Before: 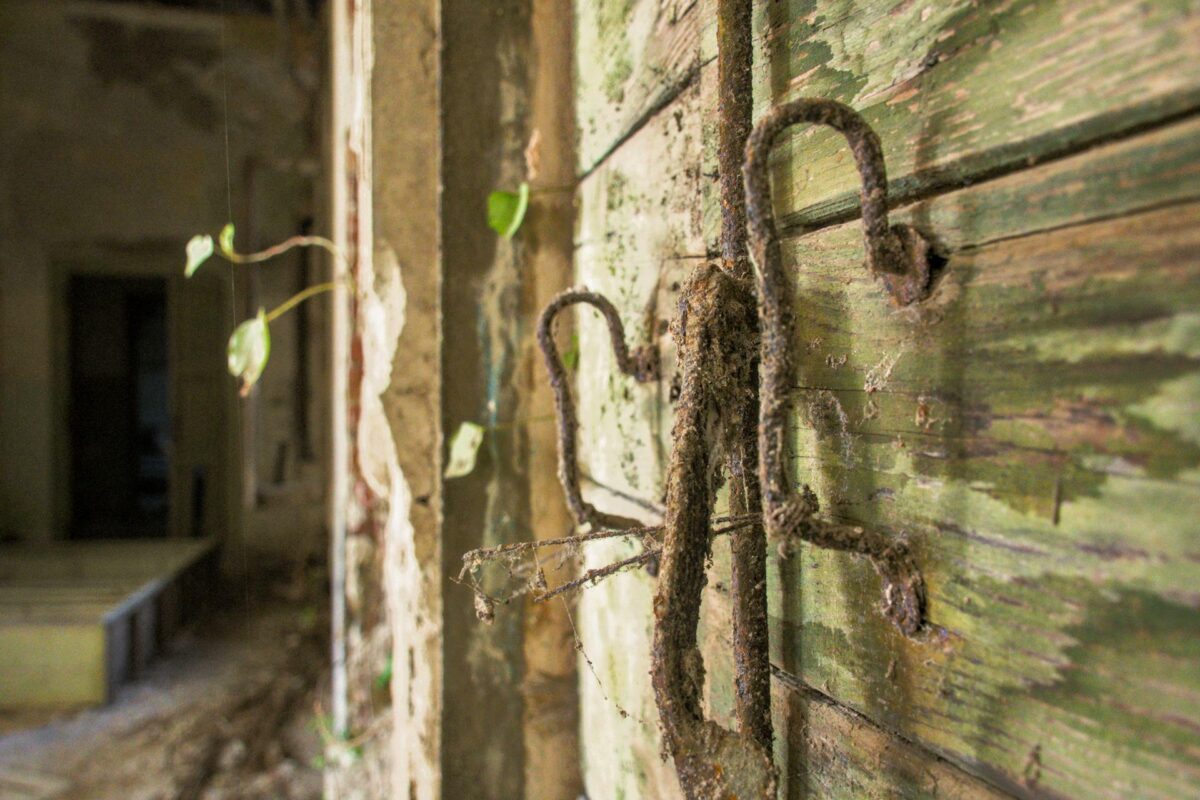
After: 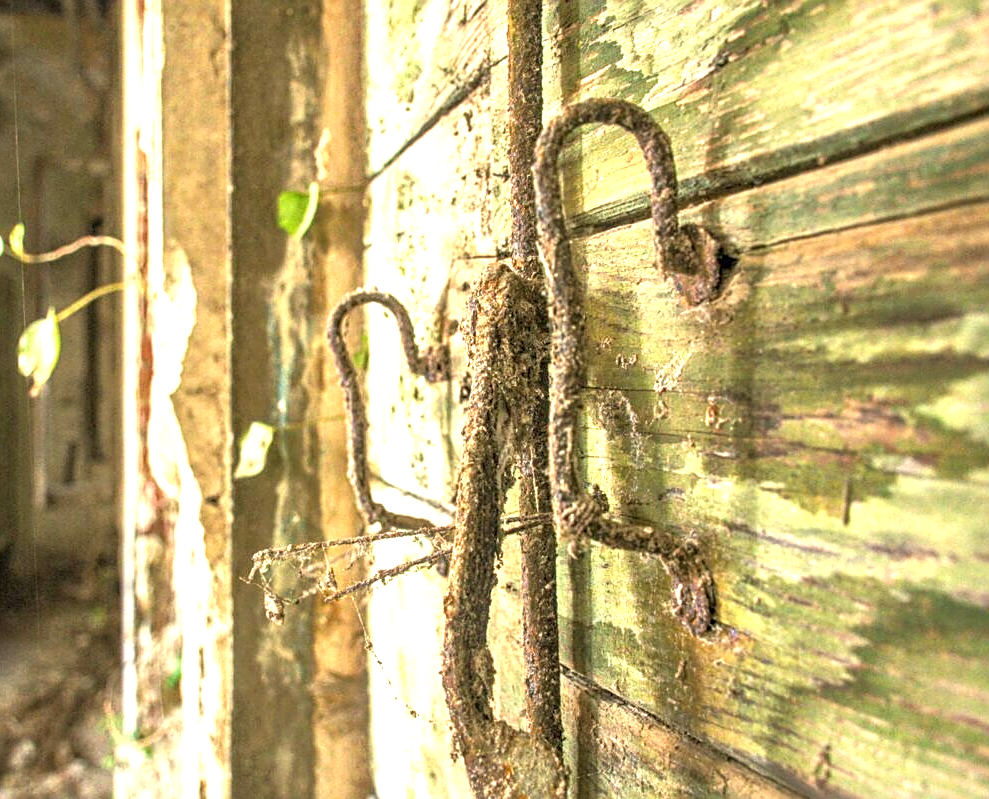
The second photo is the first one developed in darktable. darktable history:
sharpen: on, module defaults
white balance: red 1.029, blue 0.92
shadows and highlights: shadows 43.06, highlights 6.94
local contrast: on, module defaults
crop: left 17.582%, bottom 0.031%
exposure: exposure 1.15 EV, compensate highlight preservation false
